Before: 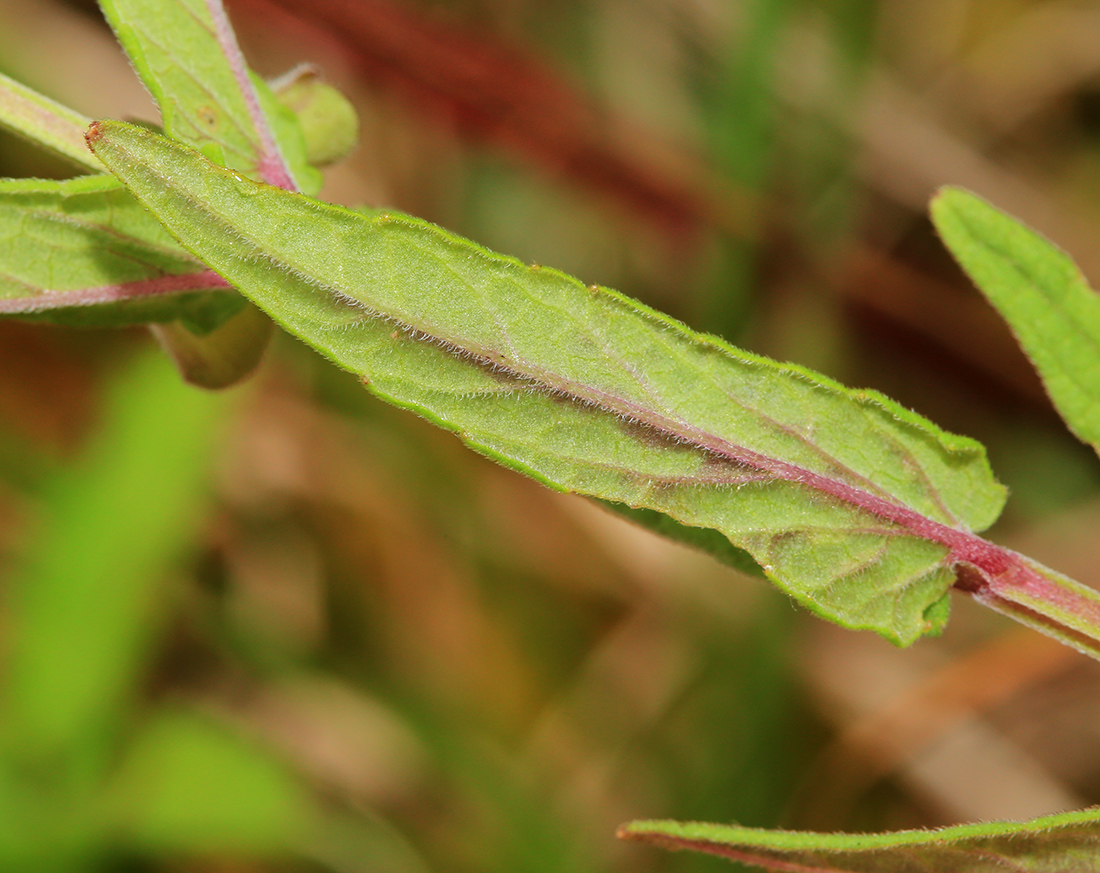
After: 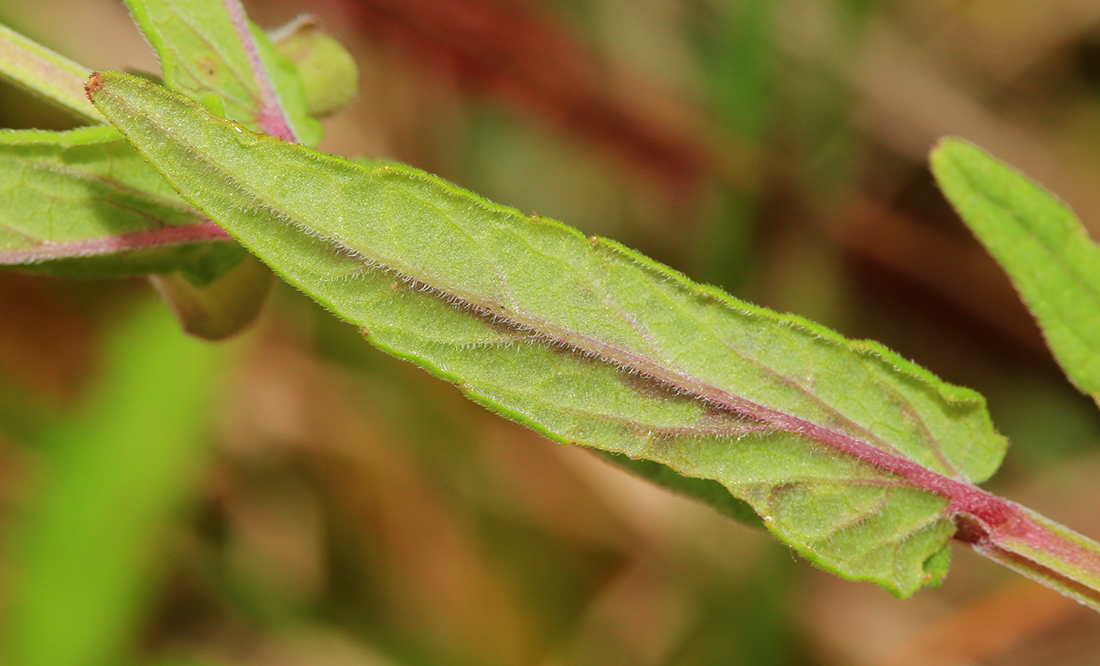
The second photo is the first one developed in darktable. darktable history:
crop: top 5.674%, bottom 17.995%
